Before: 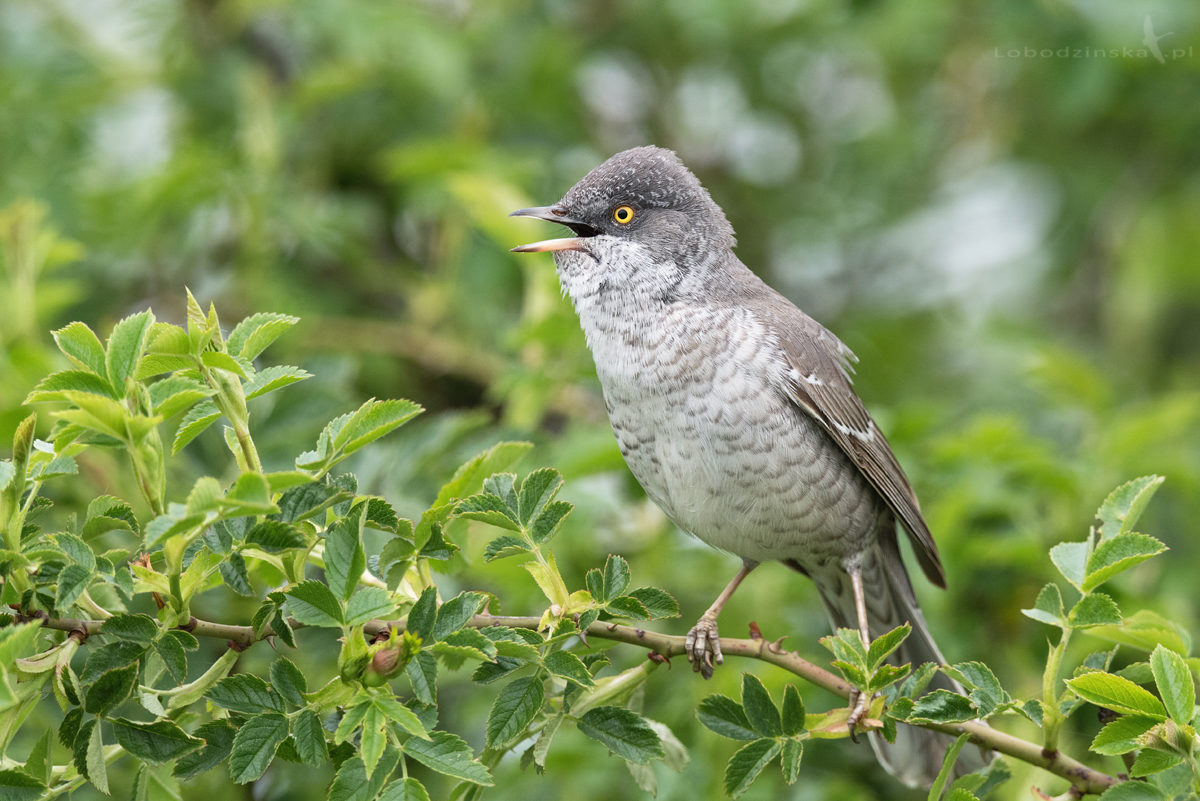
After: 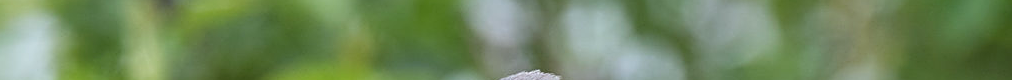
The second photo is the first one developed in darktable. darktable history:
white balance: red 0.967, blue 1.049
crop and rotate: left 9.644%, top 9.491%, right 6.021%, bottom 80.509%
sharpen: on, module defaults
